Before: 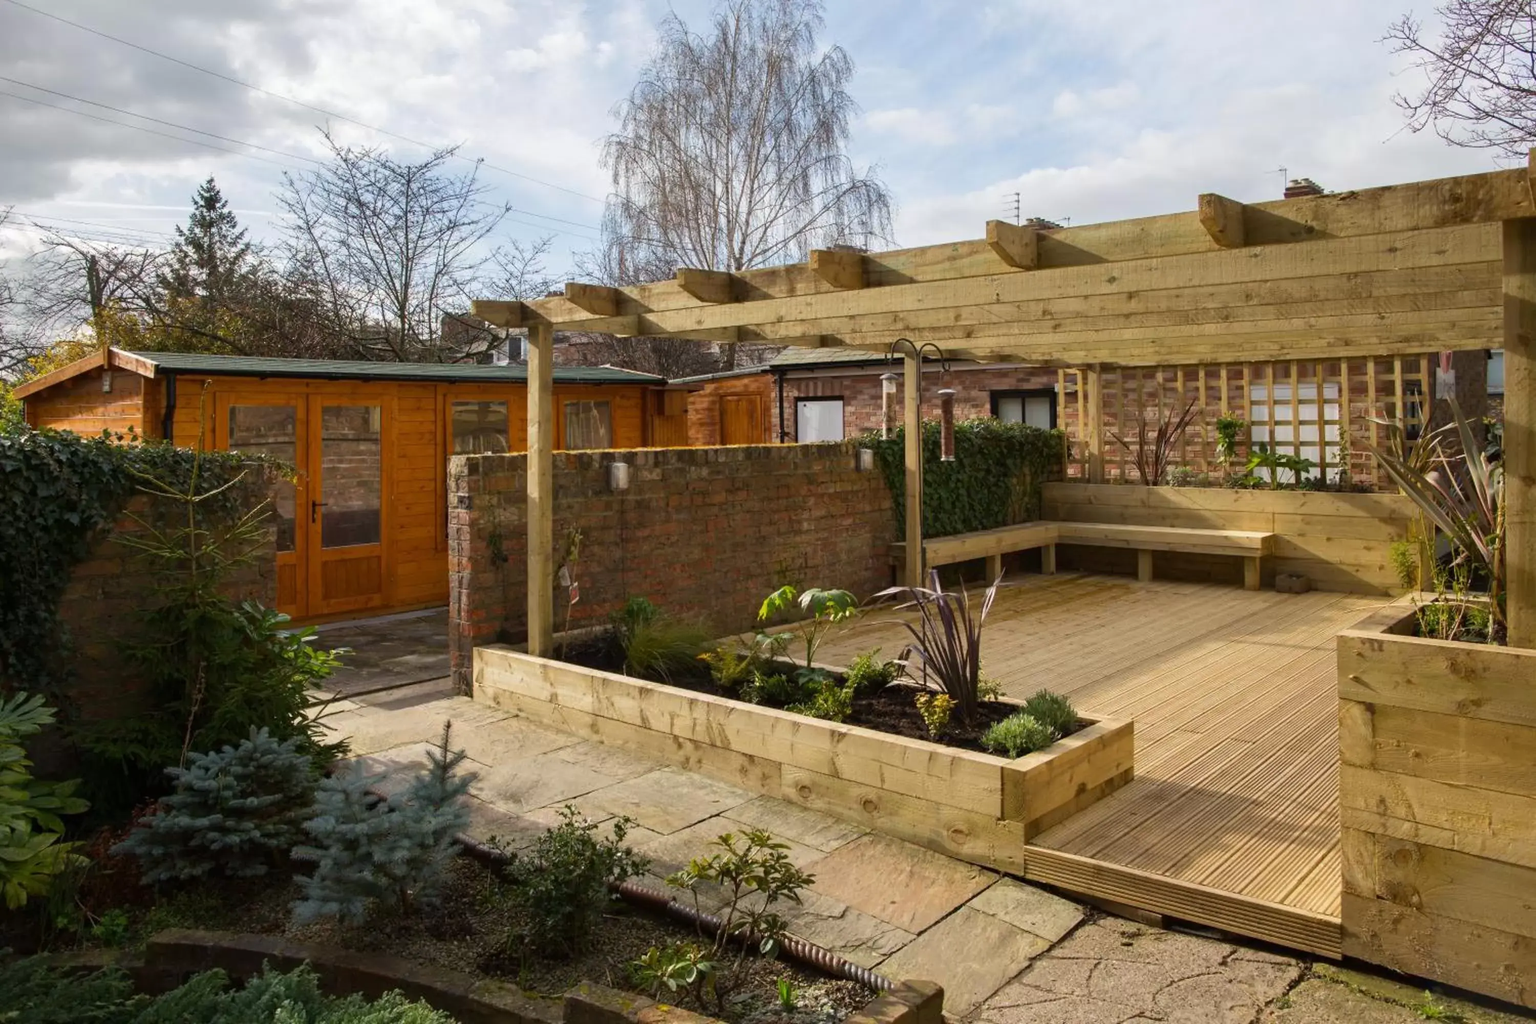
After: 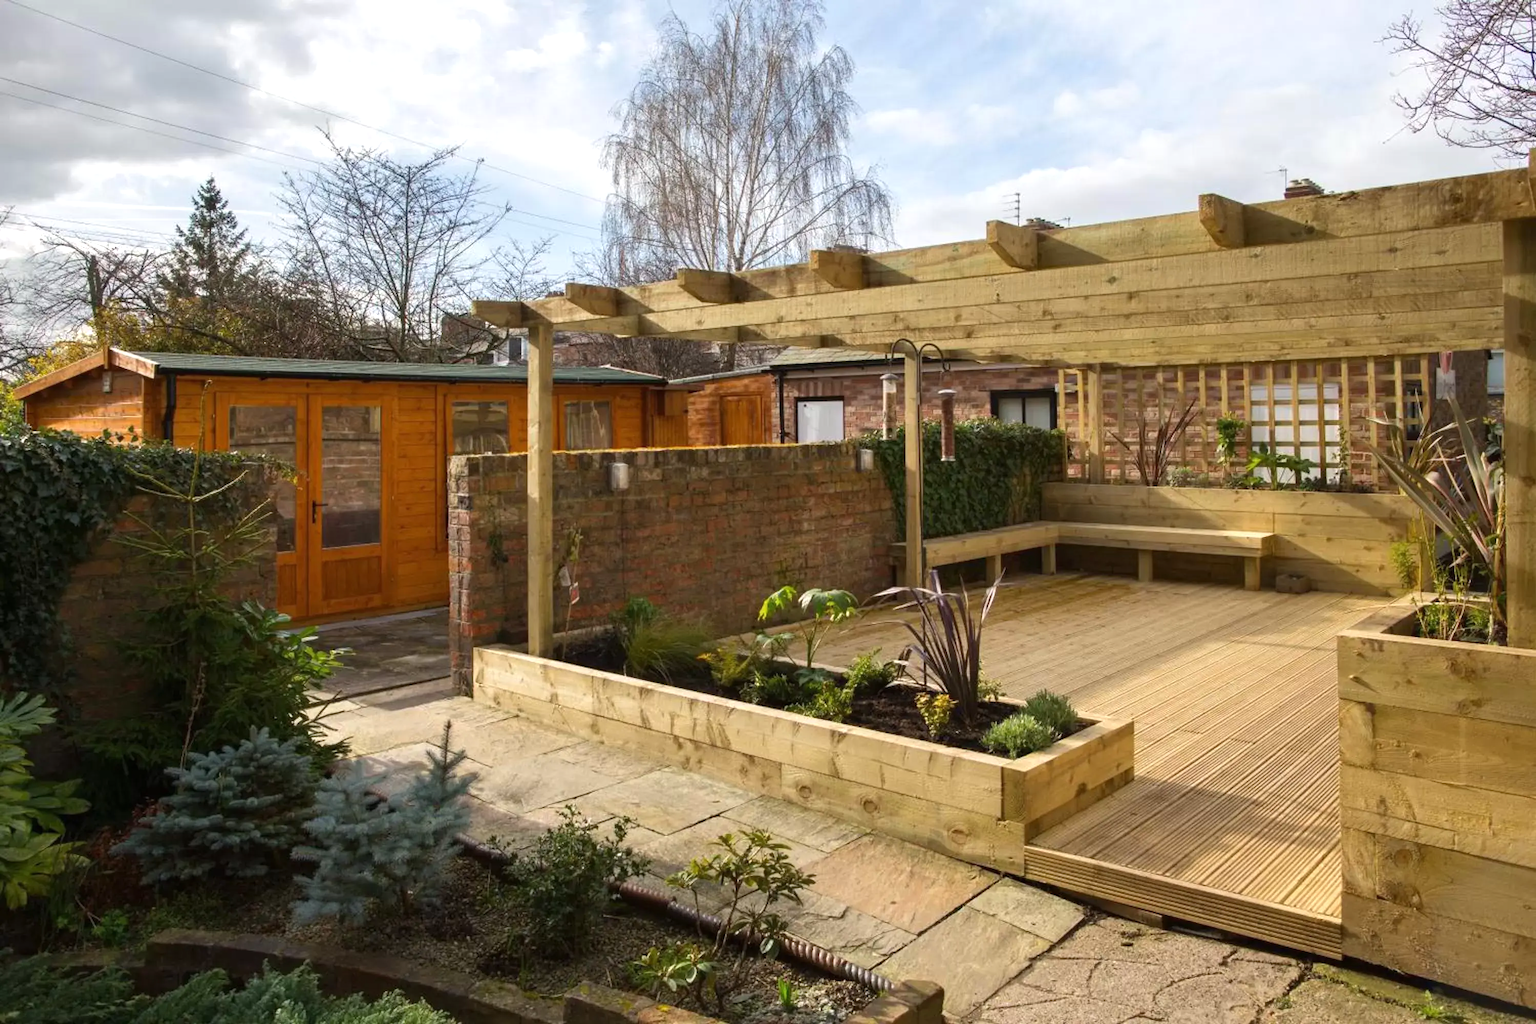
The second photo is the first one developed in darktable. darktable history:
tone equalizer: on, module defaults
exposure: black level correction 0, exposure 0.3 EV, compensate highlight preservation false
